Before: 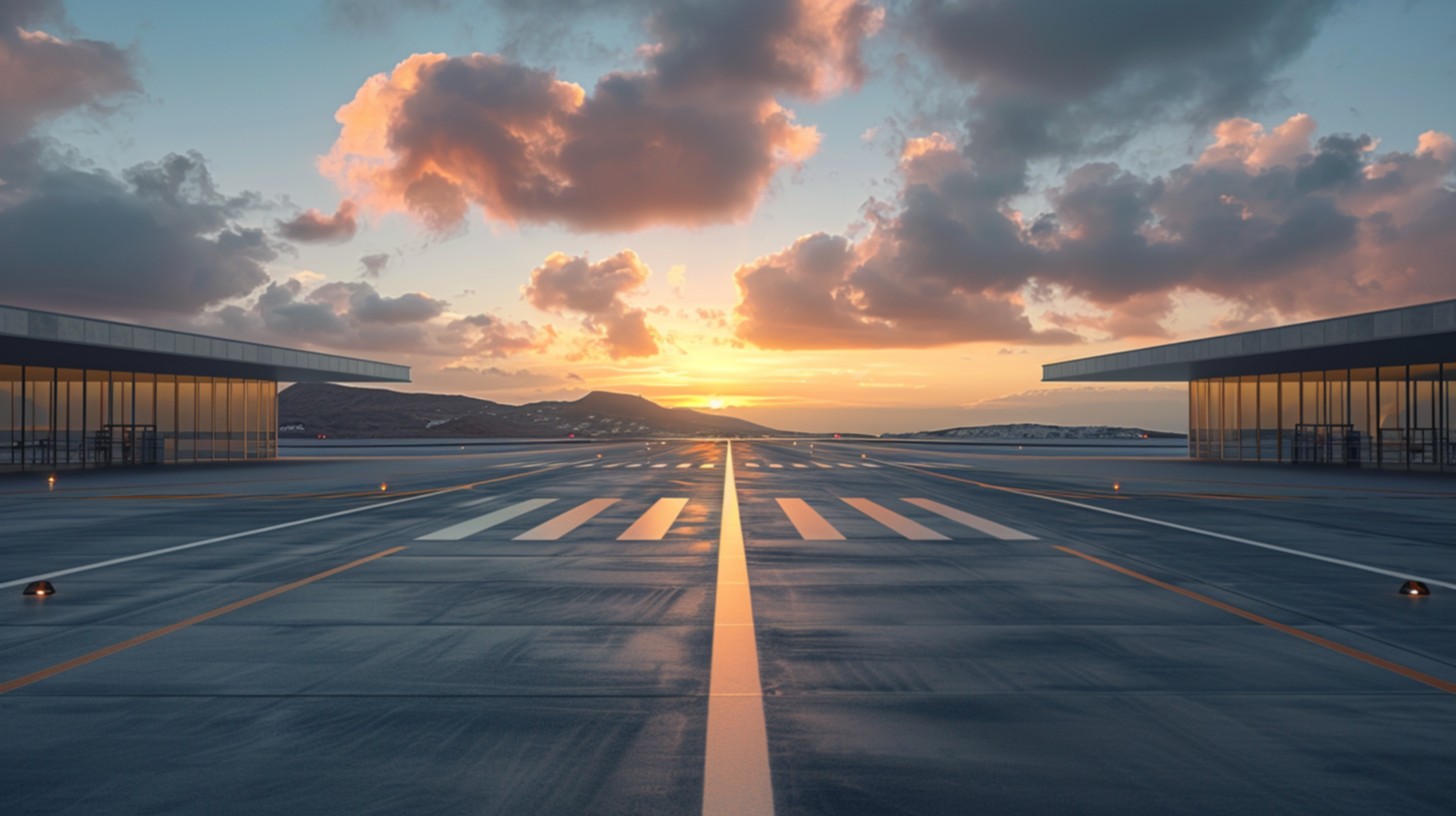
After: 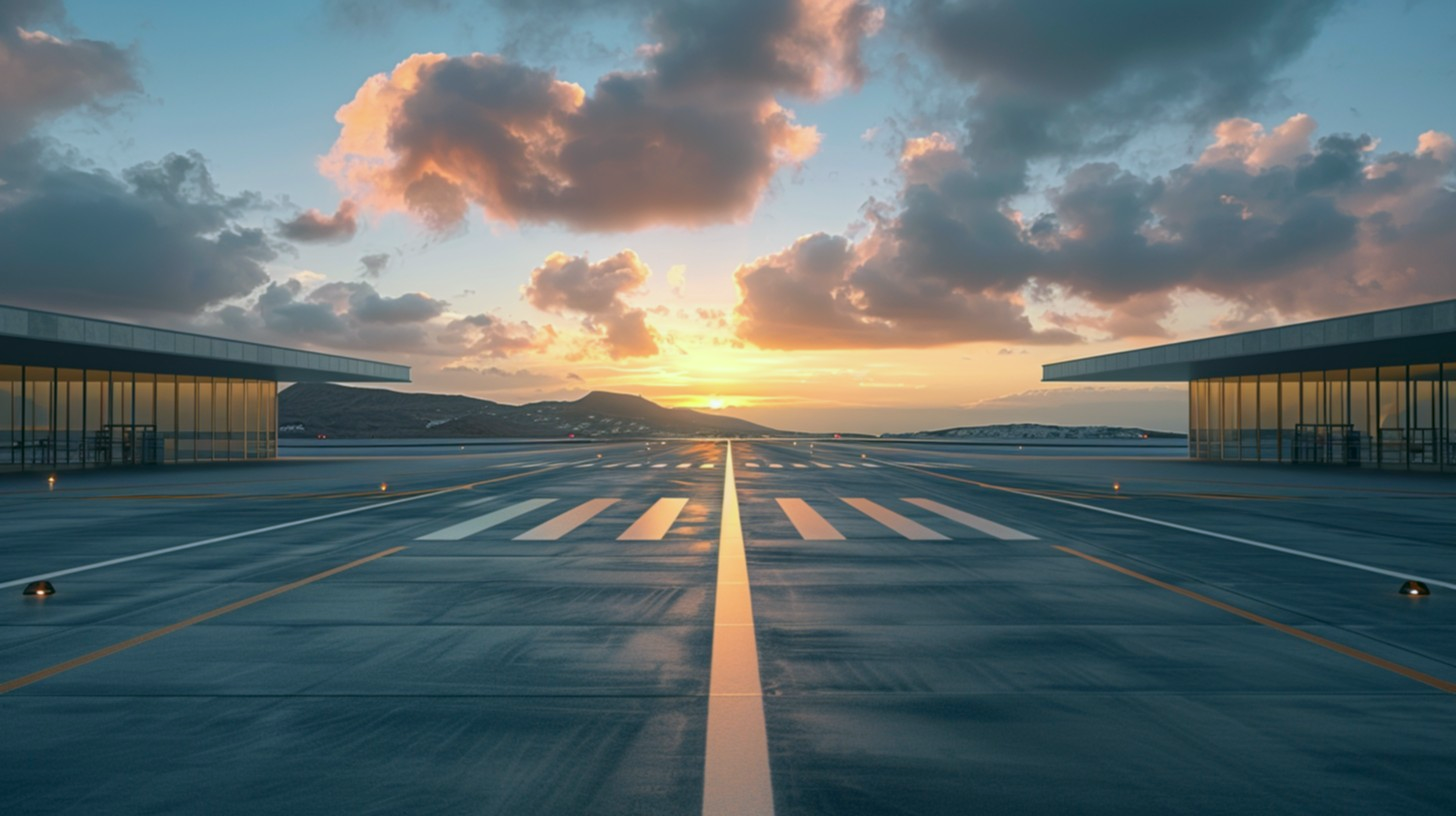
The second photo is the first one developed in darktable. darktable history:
color correction: highlights a* 4.19, highlights b* 4.96, shadows a* -7.38, shadows b* 4.81
color calibration: illuminant F (fluorescent), F source F9 (Cool White Deluxe 4150 K) – high CRI, x 0.374, y 0.373, temperature 4156.5 K
